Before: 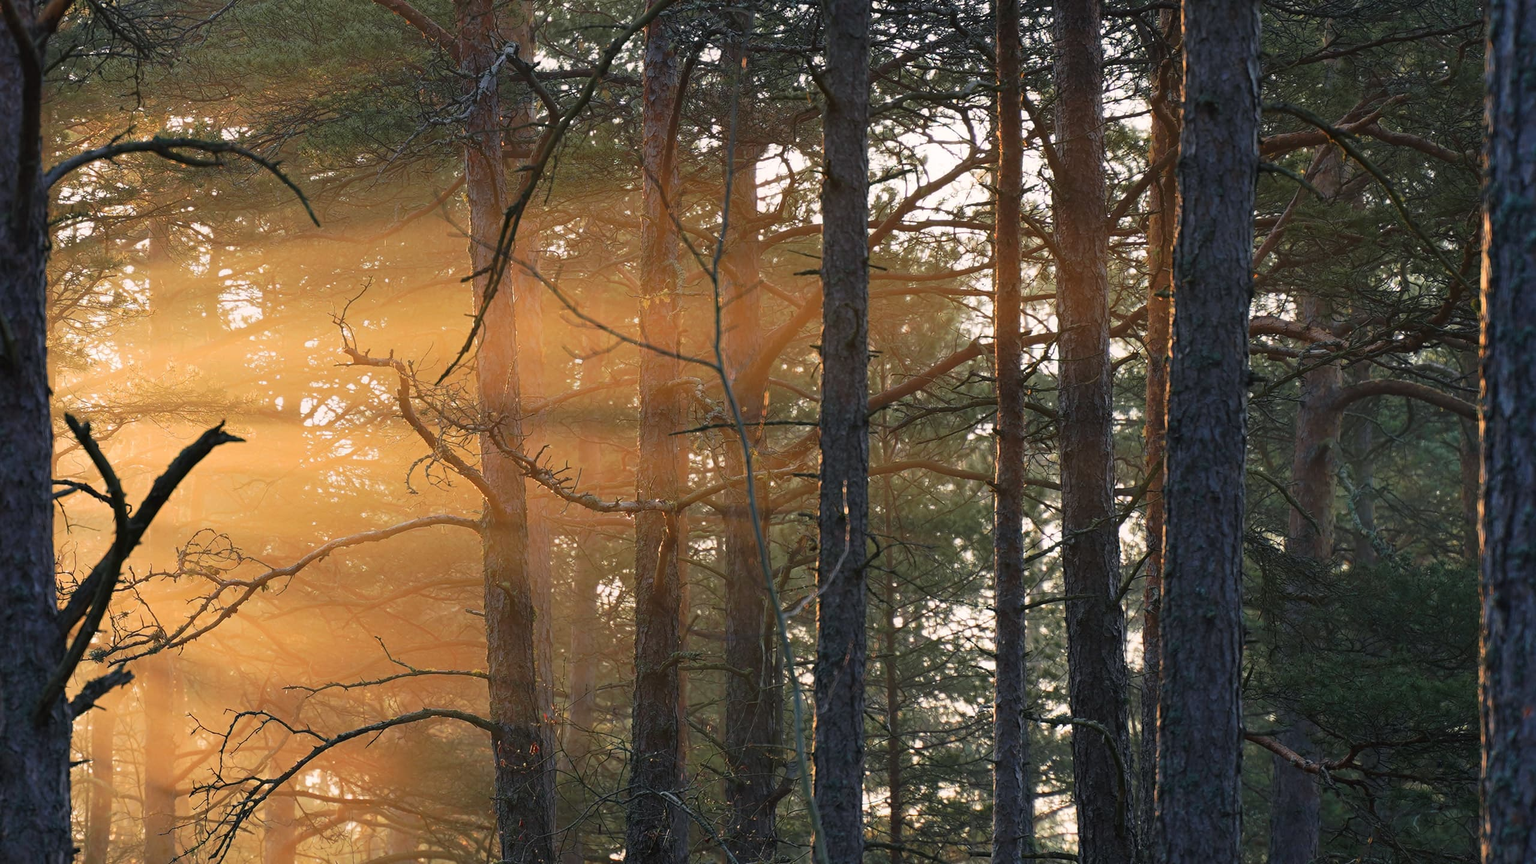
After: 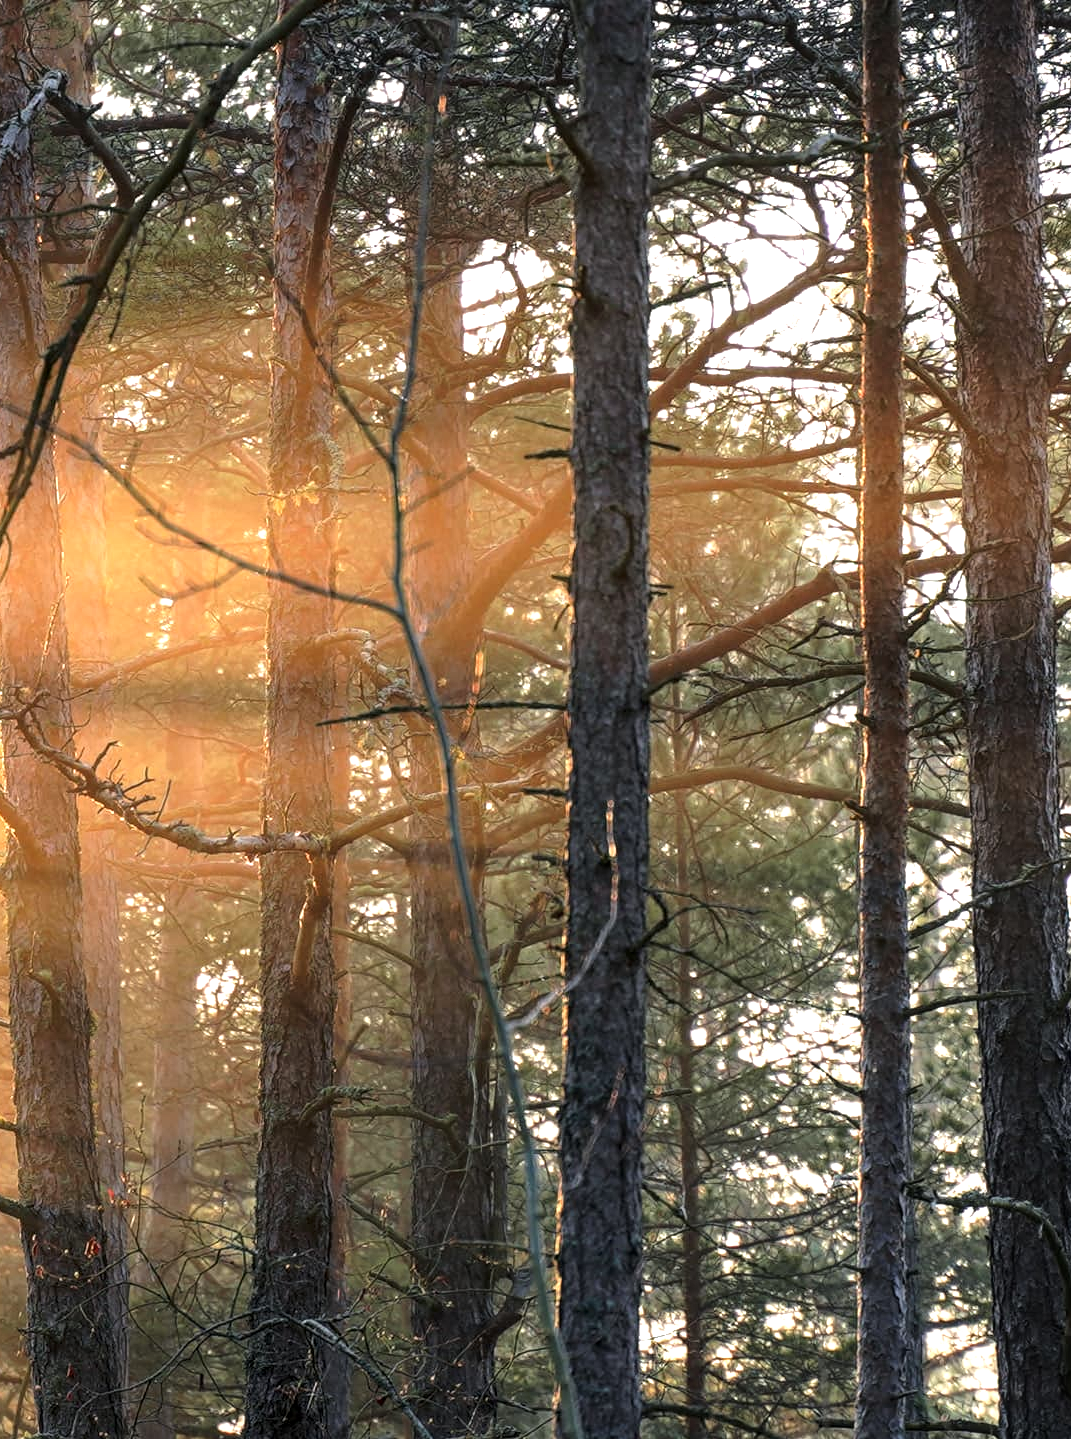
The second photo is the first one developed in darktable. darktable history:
crop: left 31.19%, right 26.969%
tone equalizer: -8 EV -0.721 EV, -7 EV -0.734 EV, -6 EV -0.579 EV, -5 EV -0.378 EV, -3 EV 0.379 EV, -2 EV 0.6 EV, -1 EV 0.695 EV, +0 EV 0.767 EV
exposure: exposure 0.202 EV, compensate highlight preservation false
local contrast: on, module defaults
